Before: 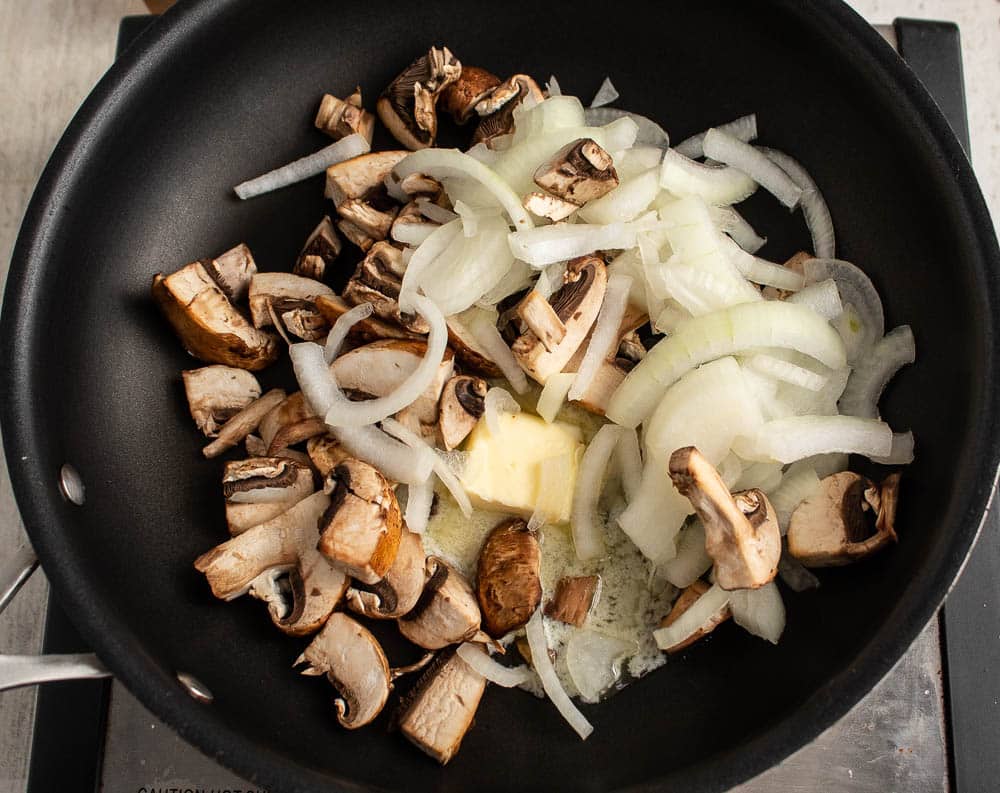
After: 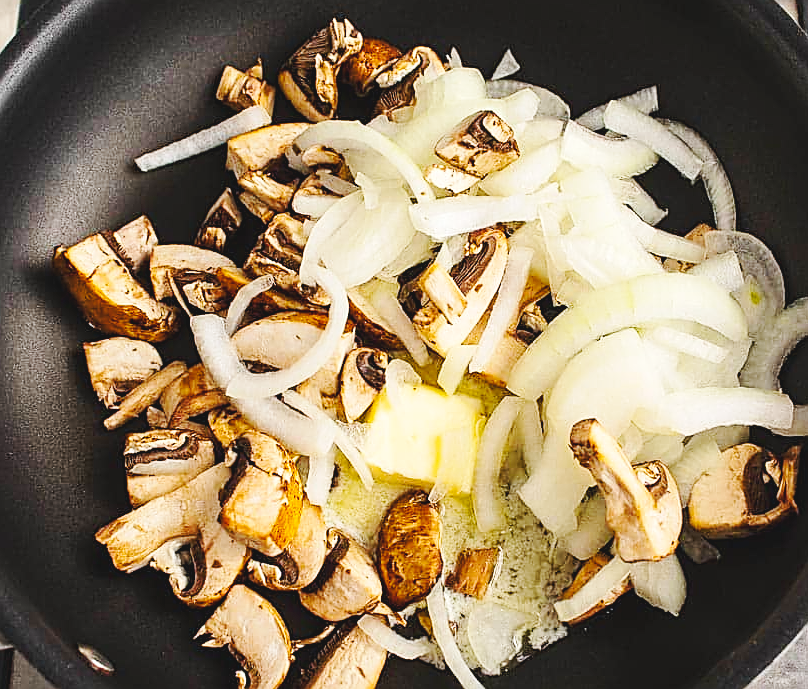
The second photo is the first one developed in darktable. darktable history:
sharpen: amount 0.747
base curve: curves: ch0 [(0, 0.007) (0.028, 0.063) (0.121, 0.311) (0.46, 0.743) (0.859, 0.957) (1, 1)], preserve colors none
color balance rgb: linear chroma grading › shadows -10.668%, linear chroma grading › global chroma 20.05%, perceptual saturation grading › global saturation 19.845%
crop: left 9.989%, top 3.649%, right 9.172%, bottom 9.371%
contrast equalizer: y [[0.5 ×4, 0.483, 0.43], [0.5 ×6], [0.5 ×6], [0 ×6], [0 ×6]], mix -0.997
